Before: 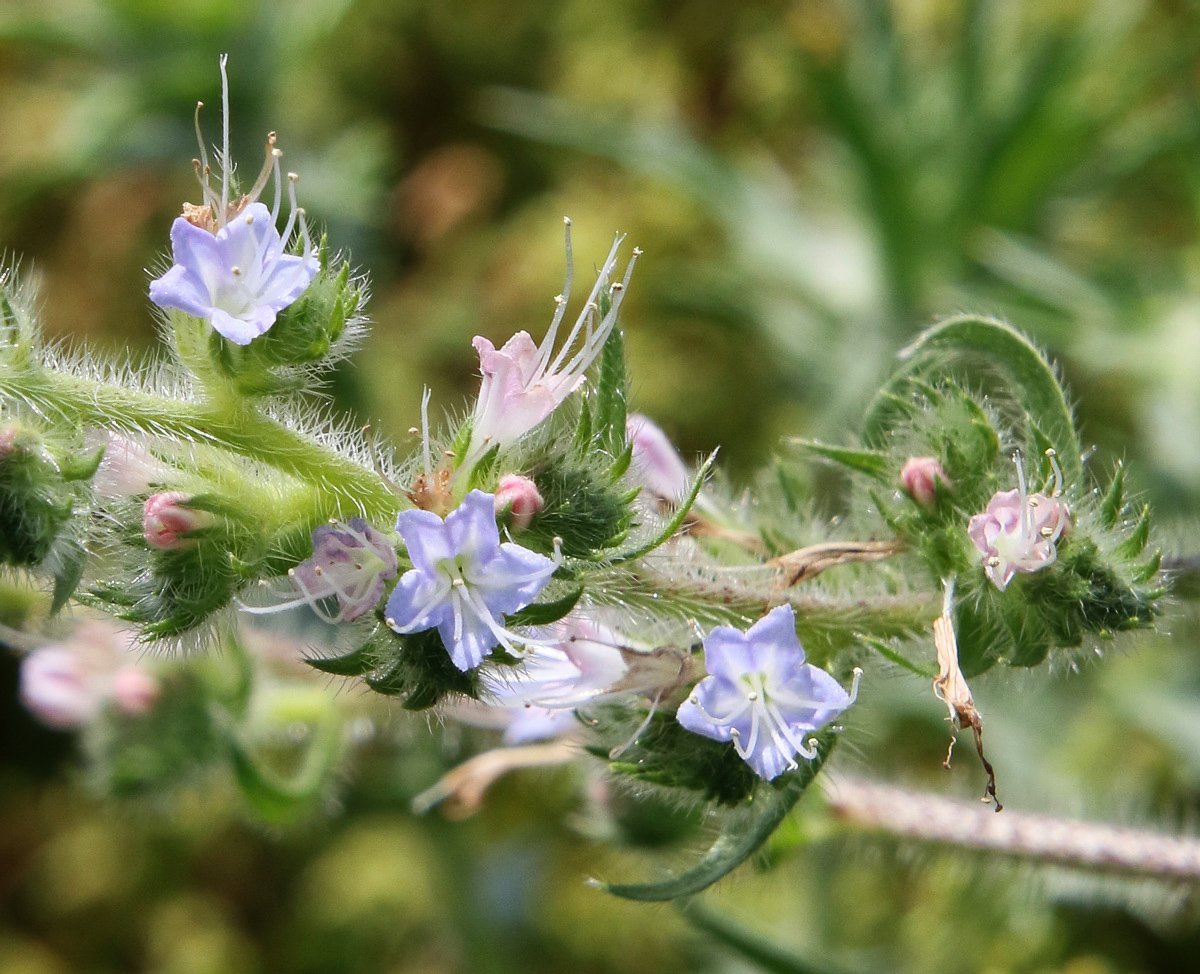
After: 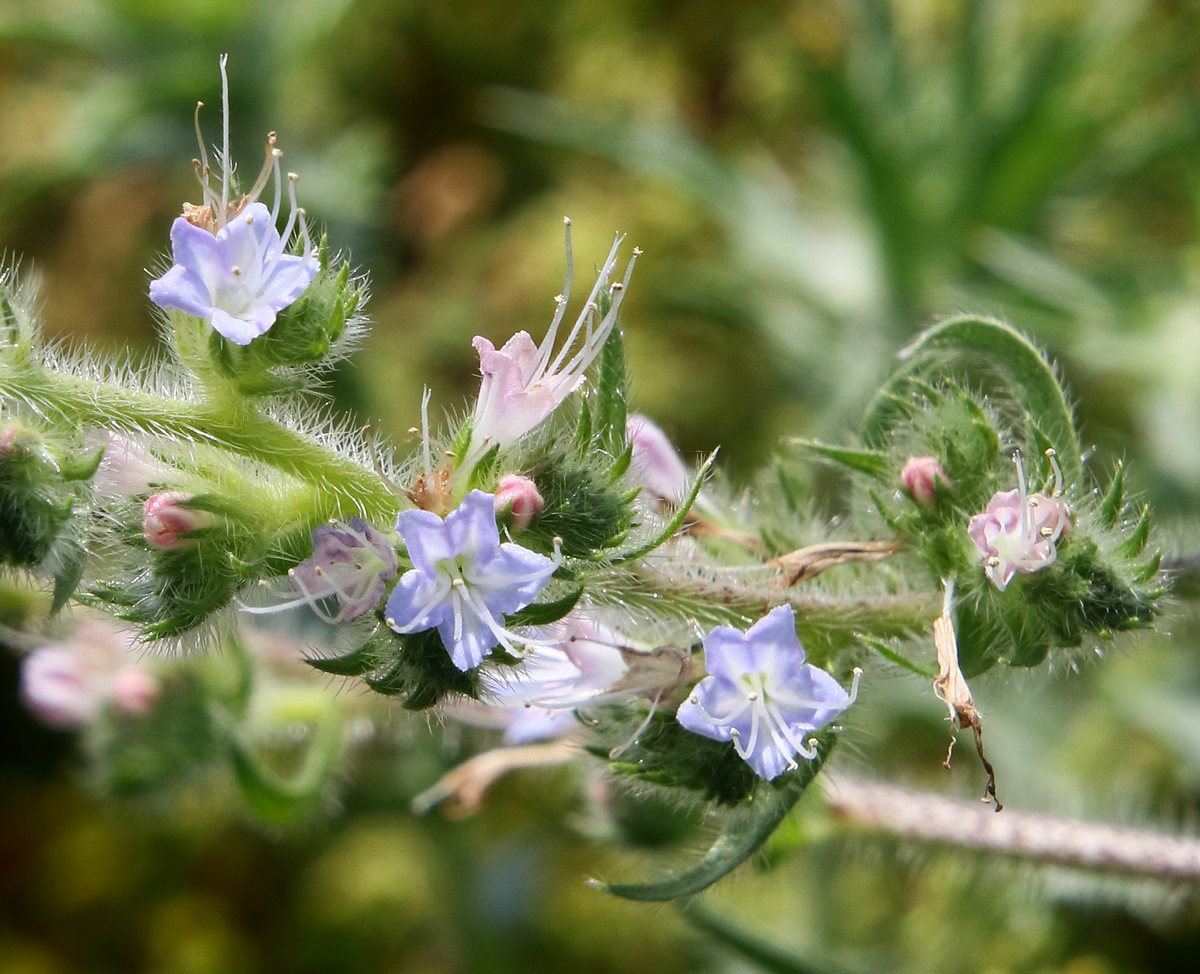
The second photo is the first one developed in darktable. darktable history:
shadows and highlights: shadows -86.5, highlights -35.72, soften with gaussian
